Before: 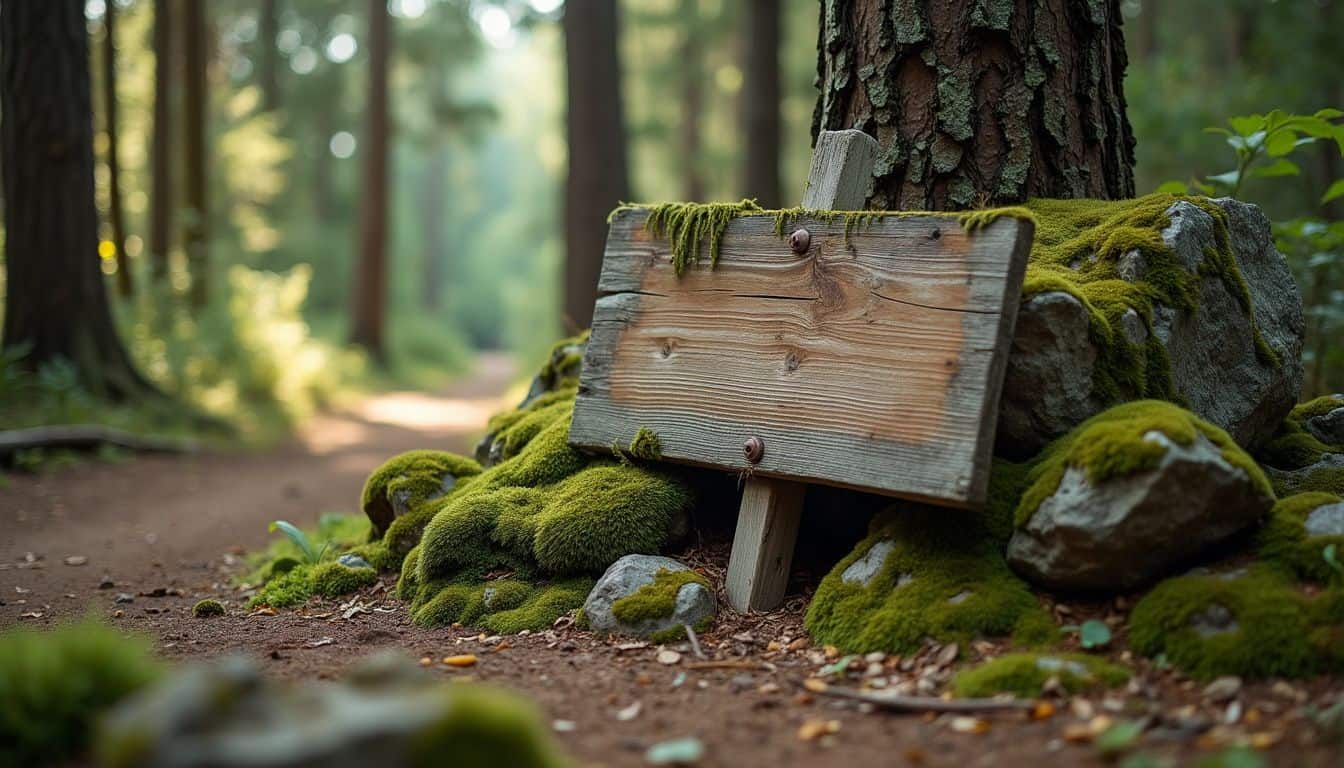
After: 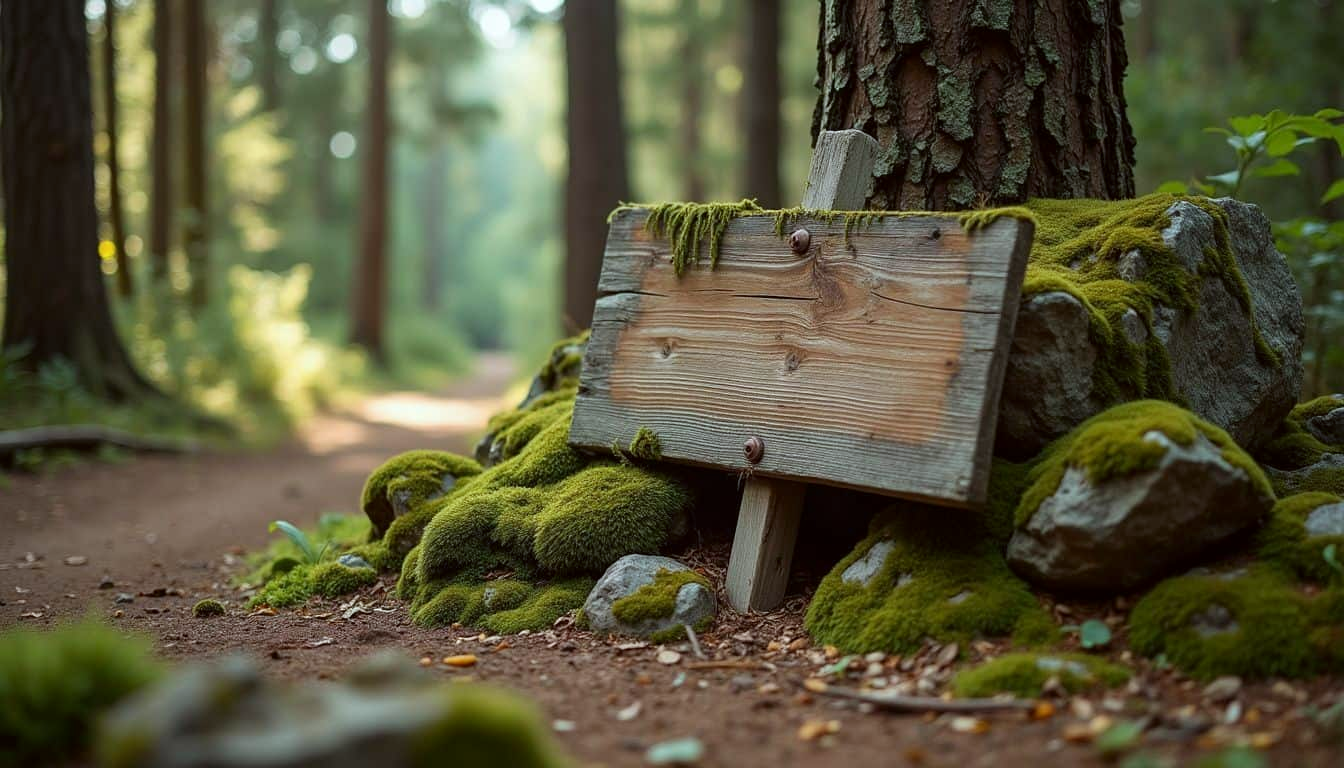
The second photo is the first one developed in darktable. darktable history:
color correction: highlights a* -2.99, highlights b* -2.61, shadows a* 2.28, shadows b* 2.95
